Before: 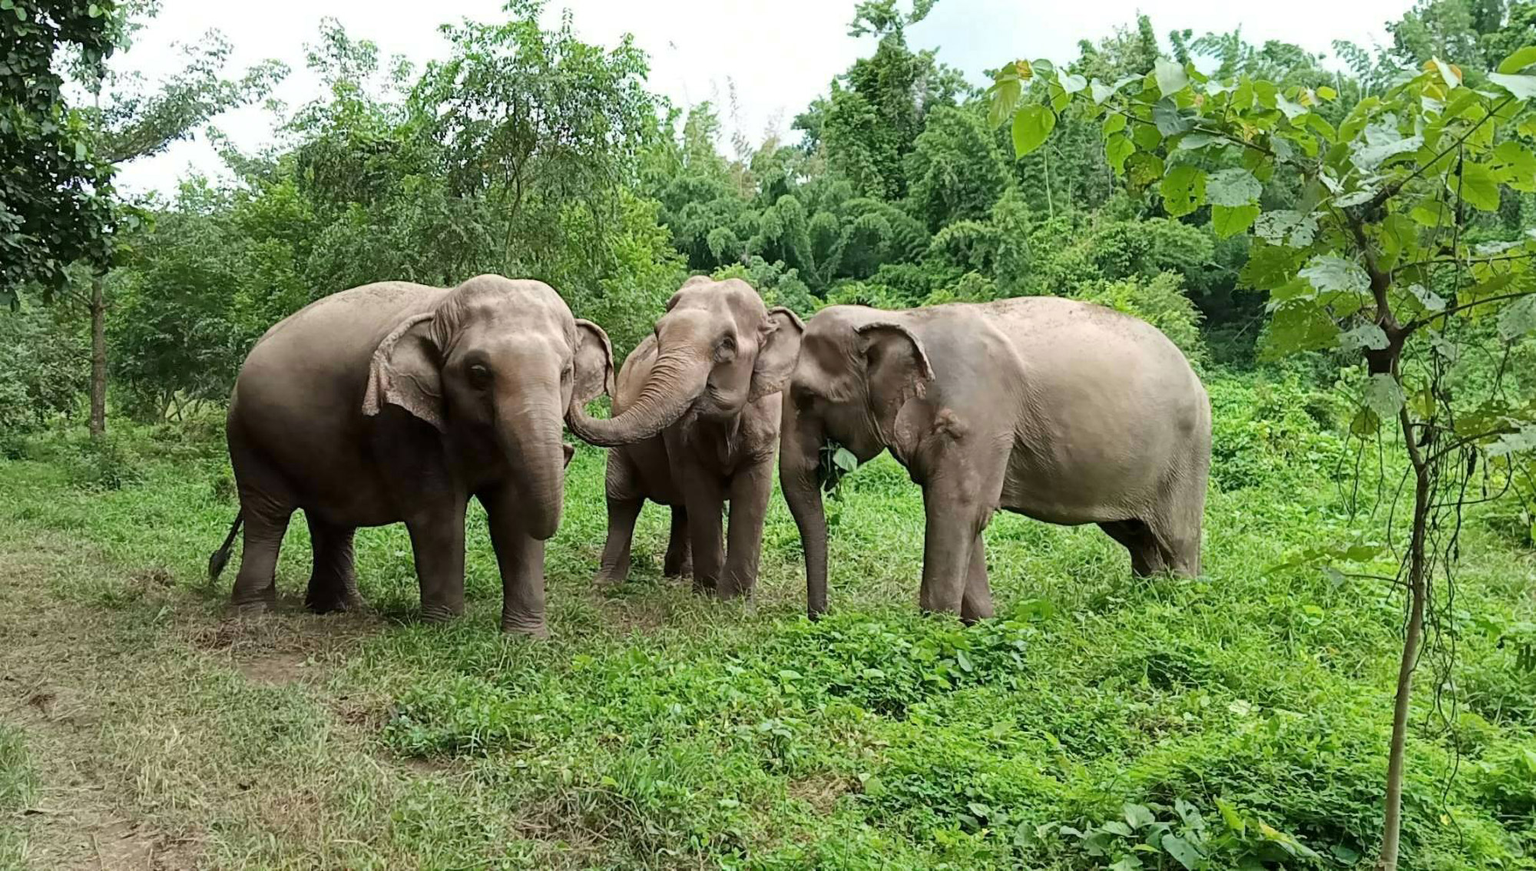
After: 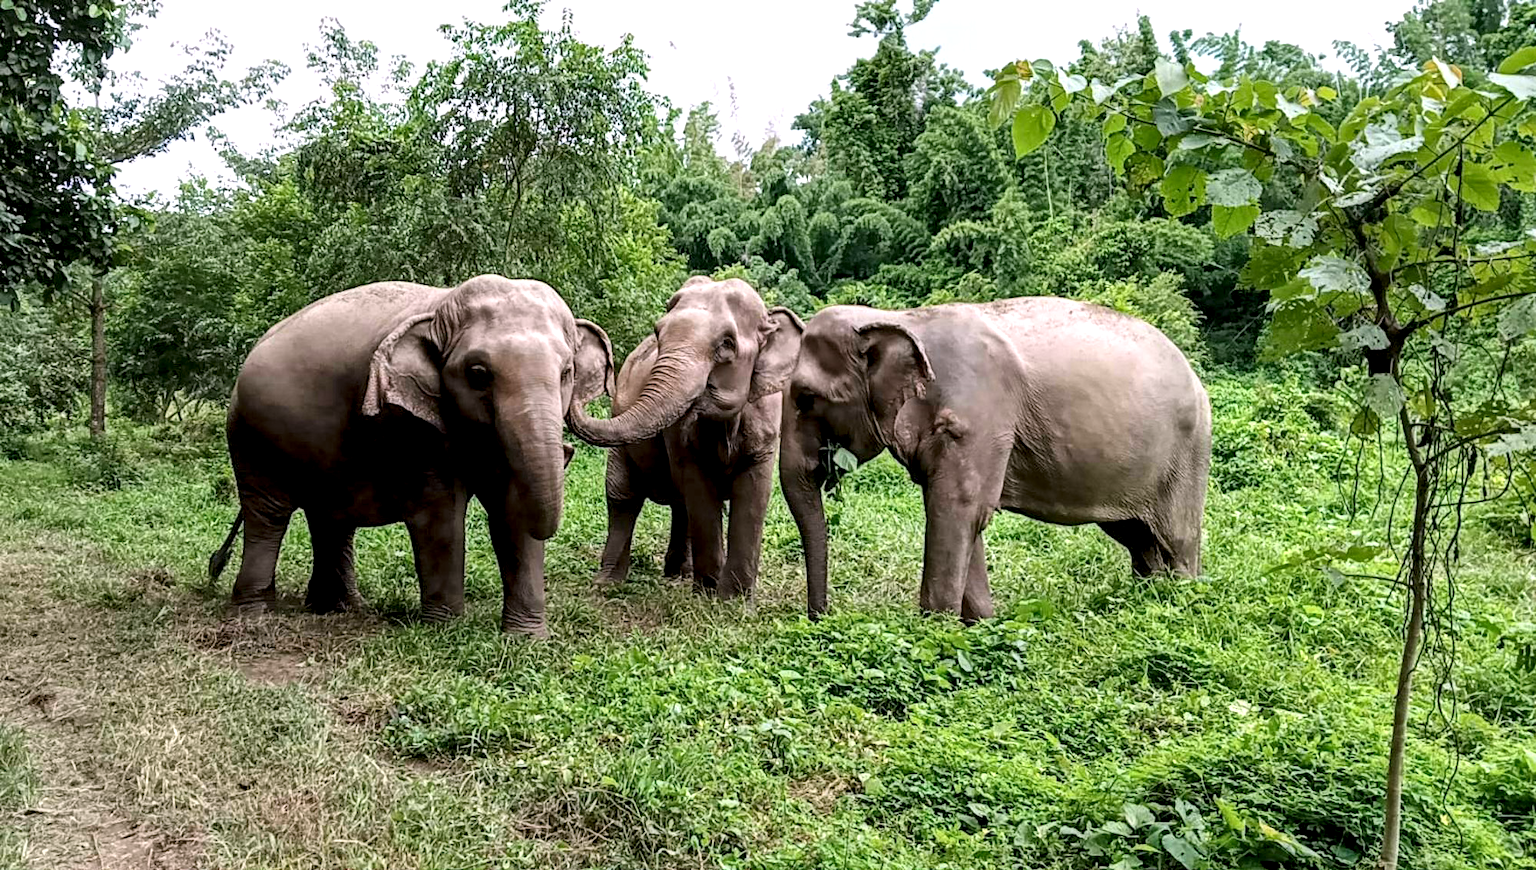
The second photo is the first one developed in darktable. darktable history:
white balance: red 1.05, blue 1.072
local contrast: highlights 60%, shadows 60%, detail 160%
